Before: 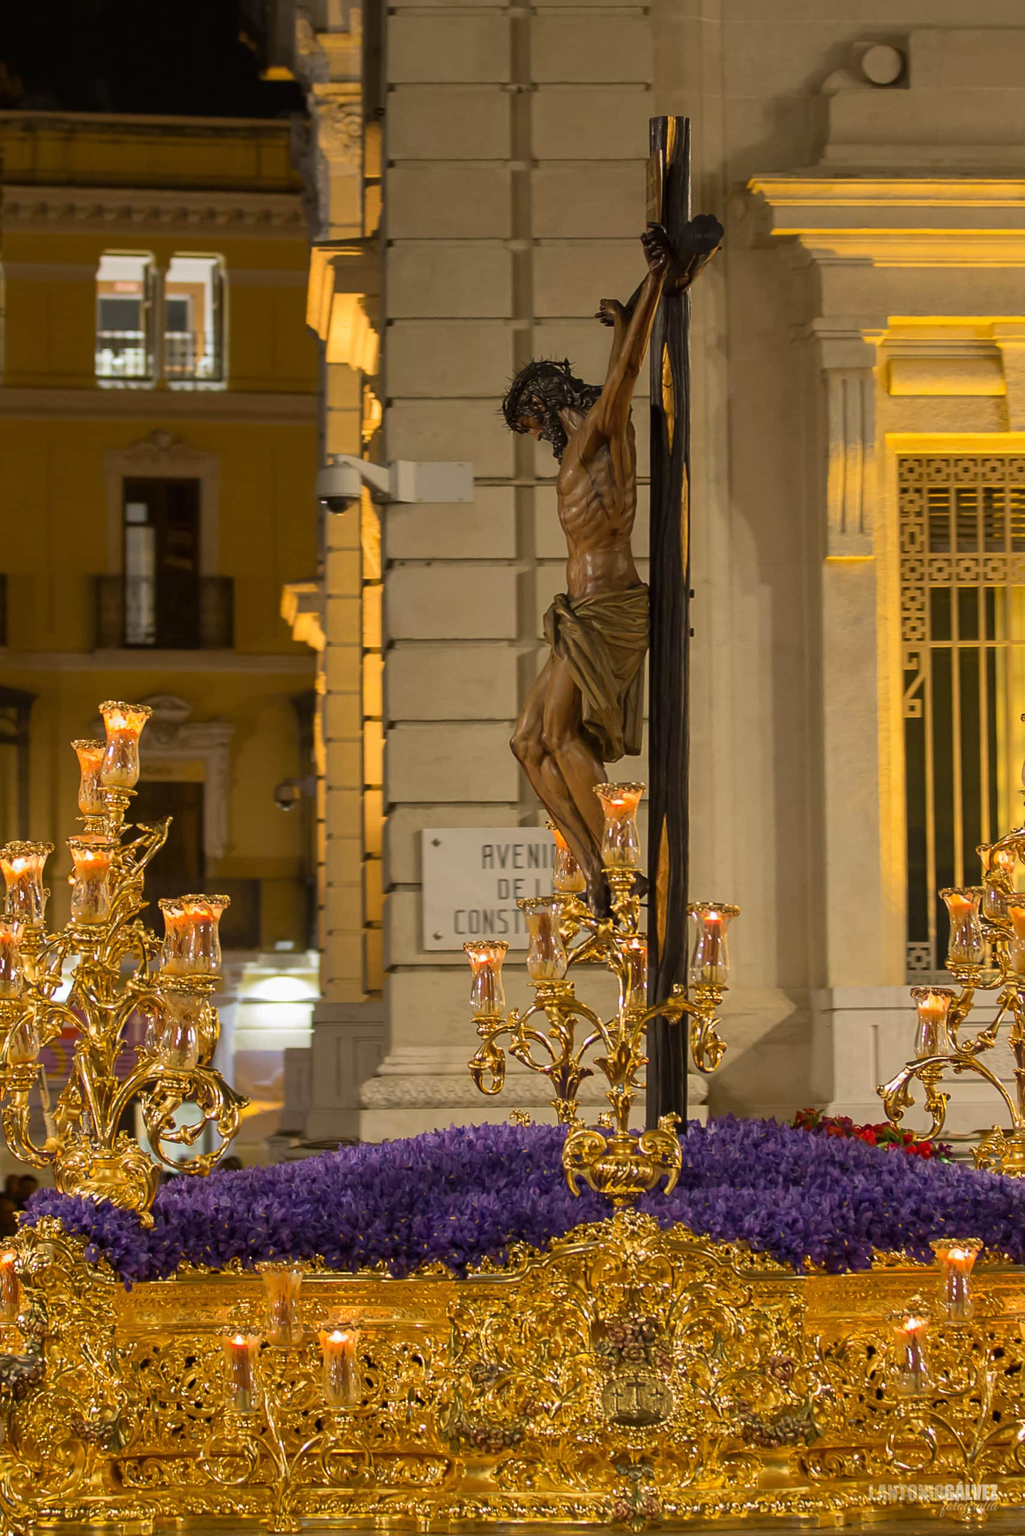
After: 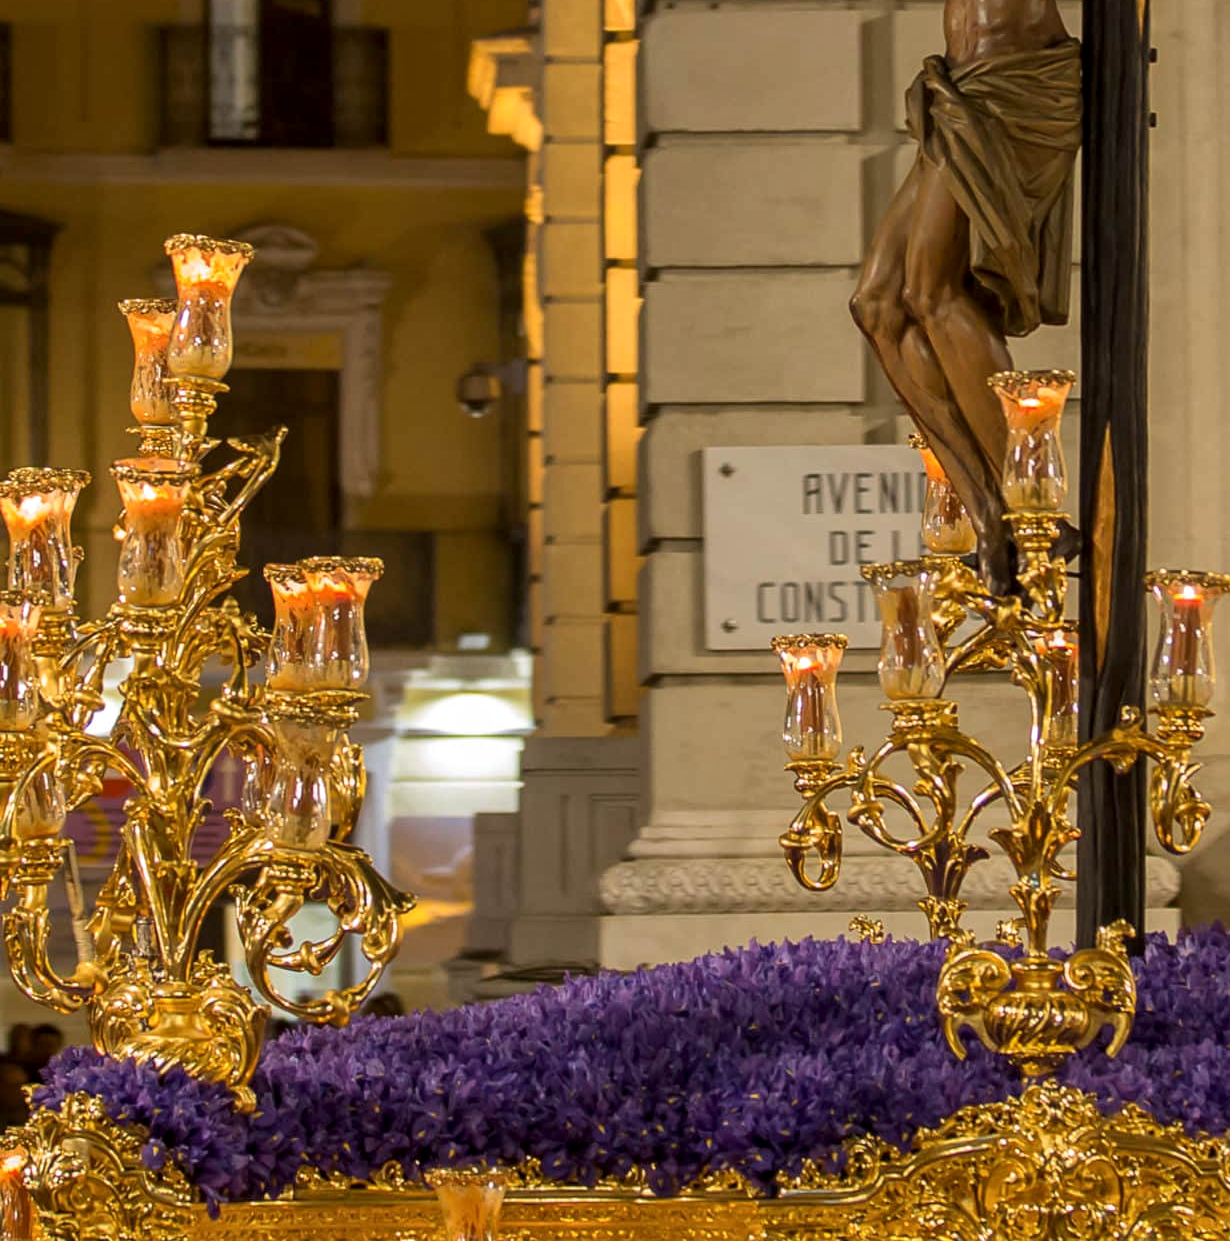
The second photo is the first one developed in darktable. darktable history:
crop: top 36.498%, right 27.964%, bottom 14.995%
local contrast: on, module defaults
